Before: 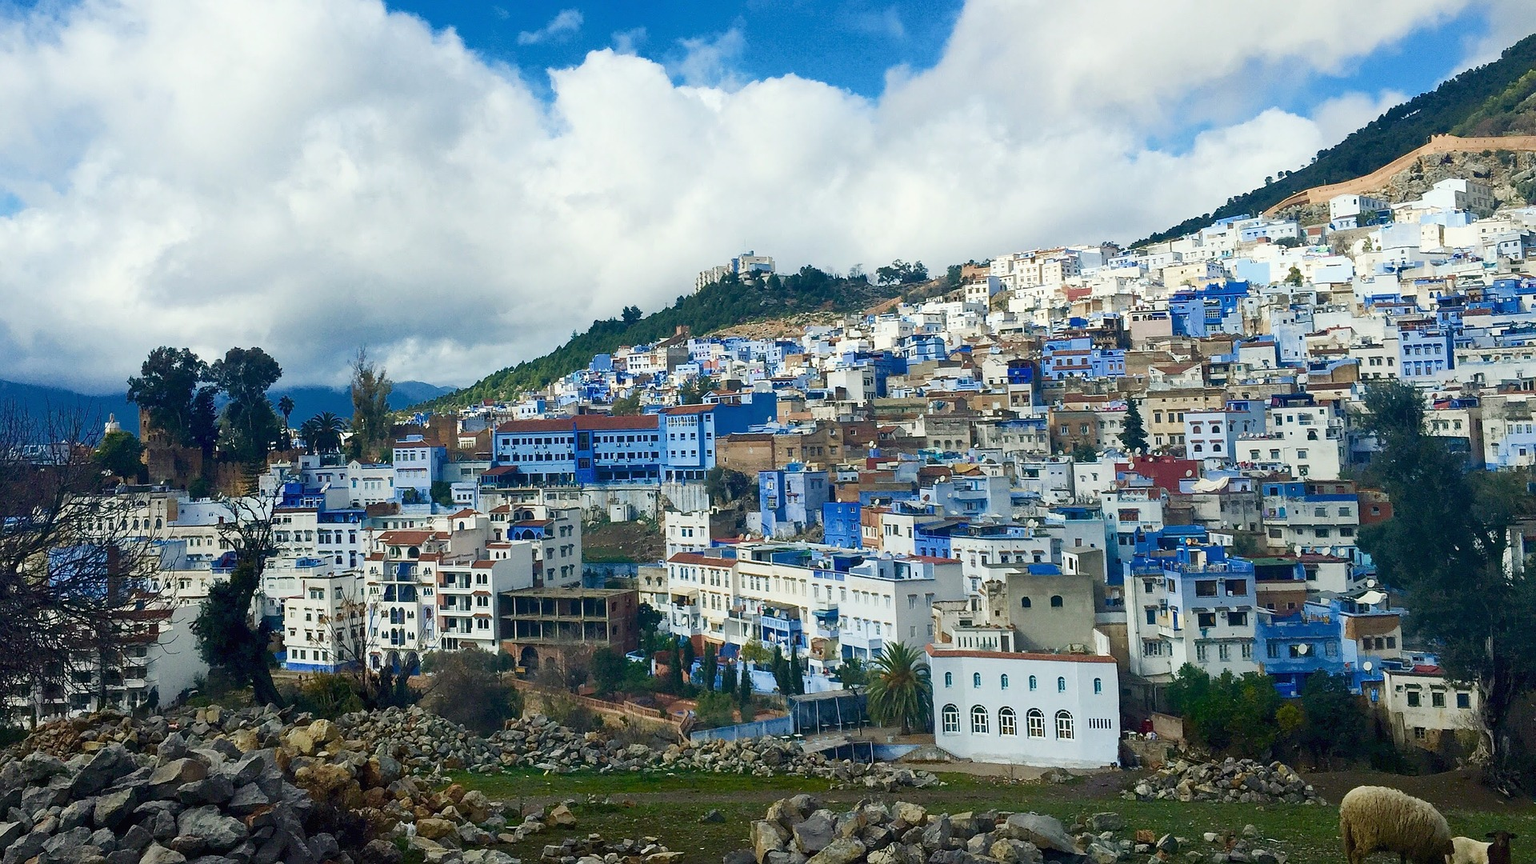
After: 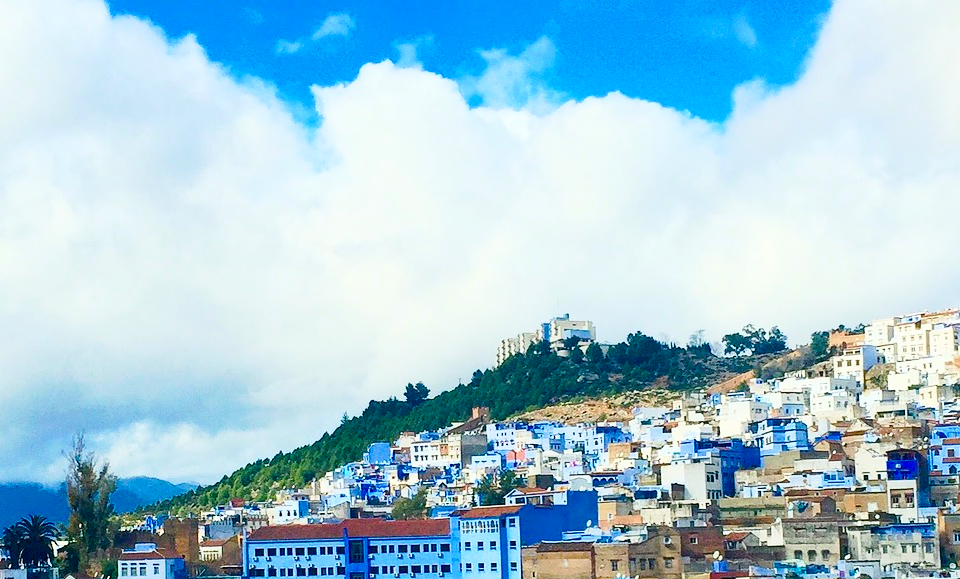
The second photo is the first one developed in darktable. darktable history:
tone curve: curves: ch0 [(0.003, 0) (0.066, 0.023) (0.149, 0.094) (0.264, 0.238) (0.395, 0.401) (0.517, 0.553) (0.716, 0.743) (0.813, 0.846) (1, 1)]; ch1 [(0, 0) (0.164, 0.115) (0.337, 0.332) (0.39, 0.398) (0.464, 0.461) (0.501, 0.5) (0.521, 0.529) (0.571, 0.588) (0.652, 0.681) (0.733, 0.749) (0.811, 0.796) (1, 1)]; ch2 [(0, 0) (0.337, 0.382) (0.464, 0.476) (0.501, 0.502) (0.527, 0.54) (0.556, 0.567) (0.6, 0.59) (0.687, 0.675) (1, 1)], preserve colors none
contrast brightness saturation: contrast 0.203, brightness 0.161, saturation 0.22
color balance rgb: linear chroma grading › global chroma 8.917%, perceptual saturation grading › global saturation 14.606%
crop: left 19.475%, right 30.474%, bottom 46.386%
